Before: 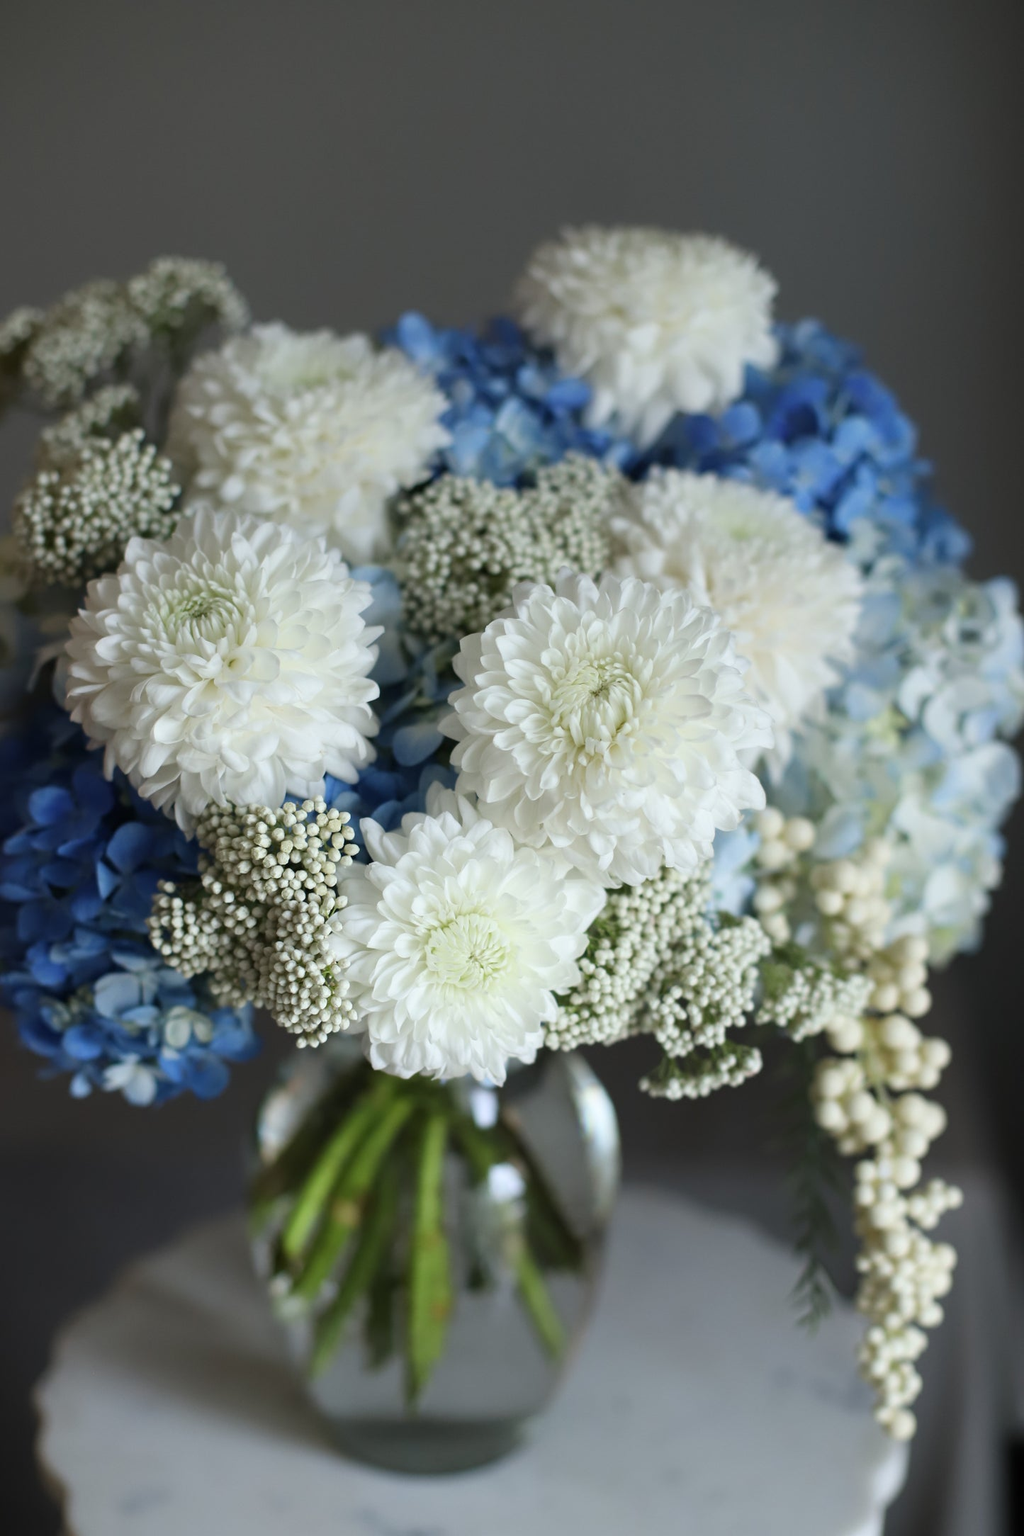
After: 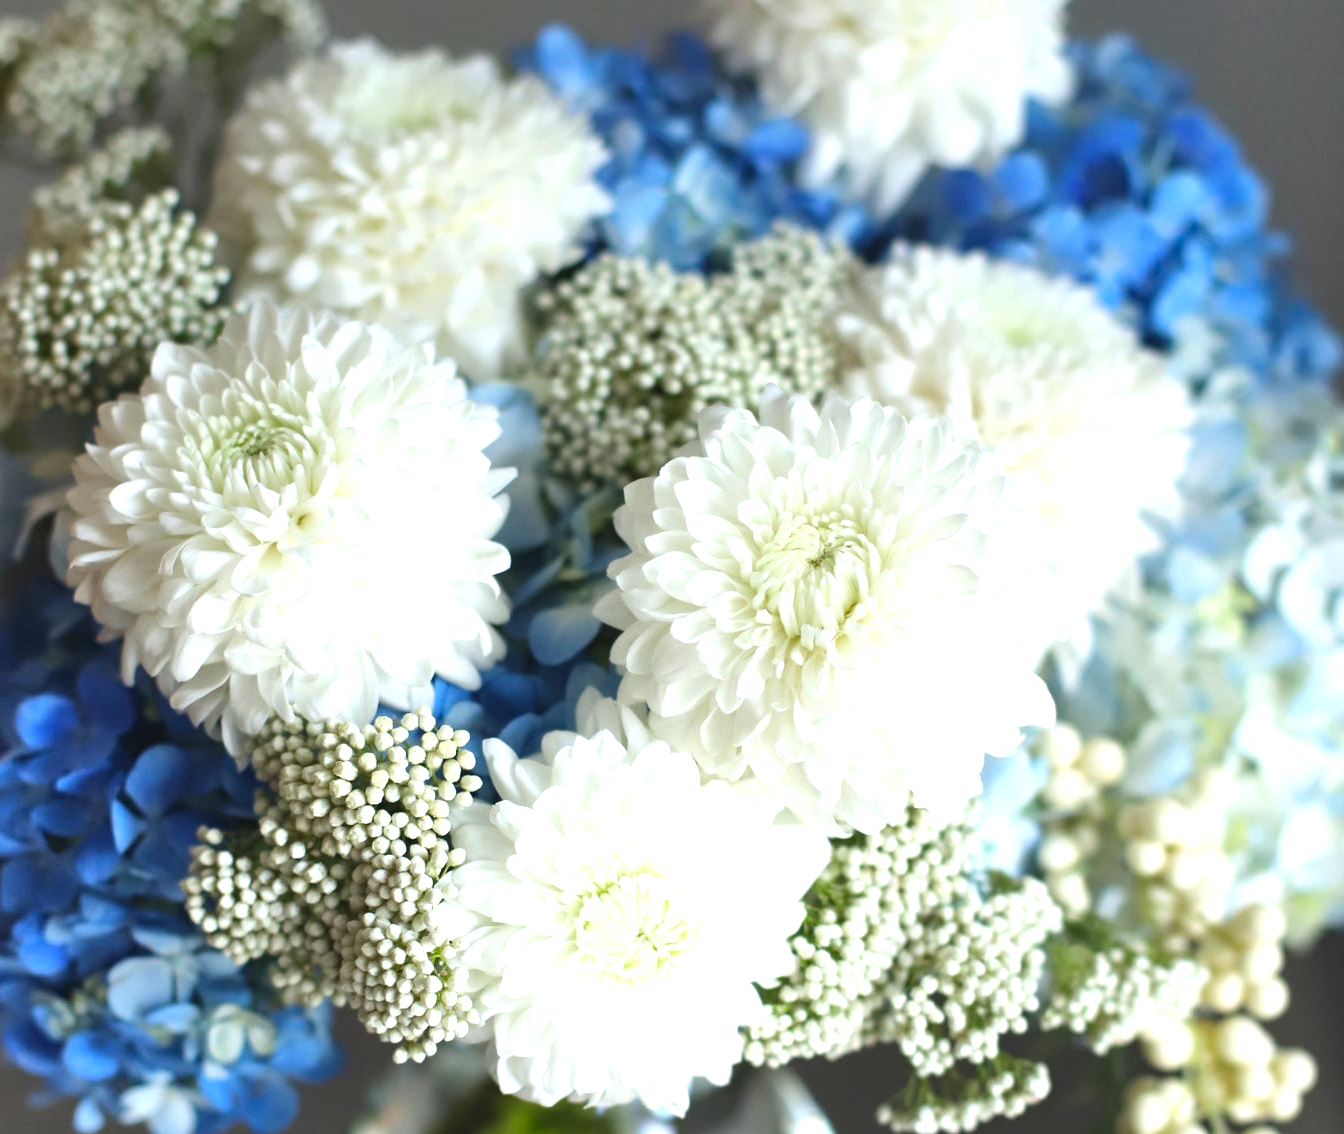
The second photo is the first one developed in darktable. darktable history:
white balance: emerald 1
crop: left 1.744%, top 19.225%, right 5.069%, bottom 28.357%
color balance rgb: perceptual saturation grading › global saturation 20%, global vibrance 20%
exposure: black level correction -0.002, exposure 0.54 EV, compensate highlight preservation false
shadows and highlights: radius 110.86, shadows 51.09, white point adjustment 9.16, highlights -4.17, highlights color adjustment 32.2%, soften with gaussian
vibrance: on, module defaults
